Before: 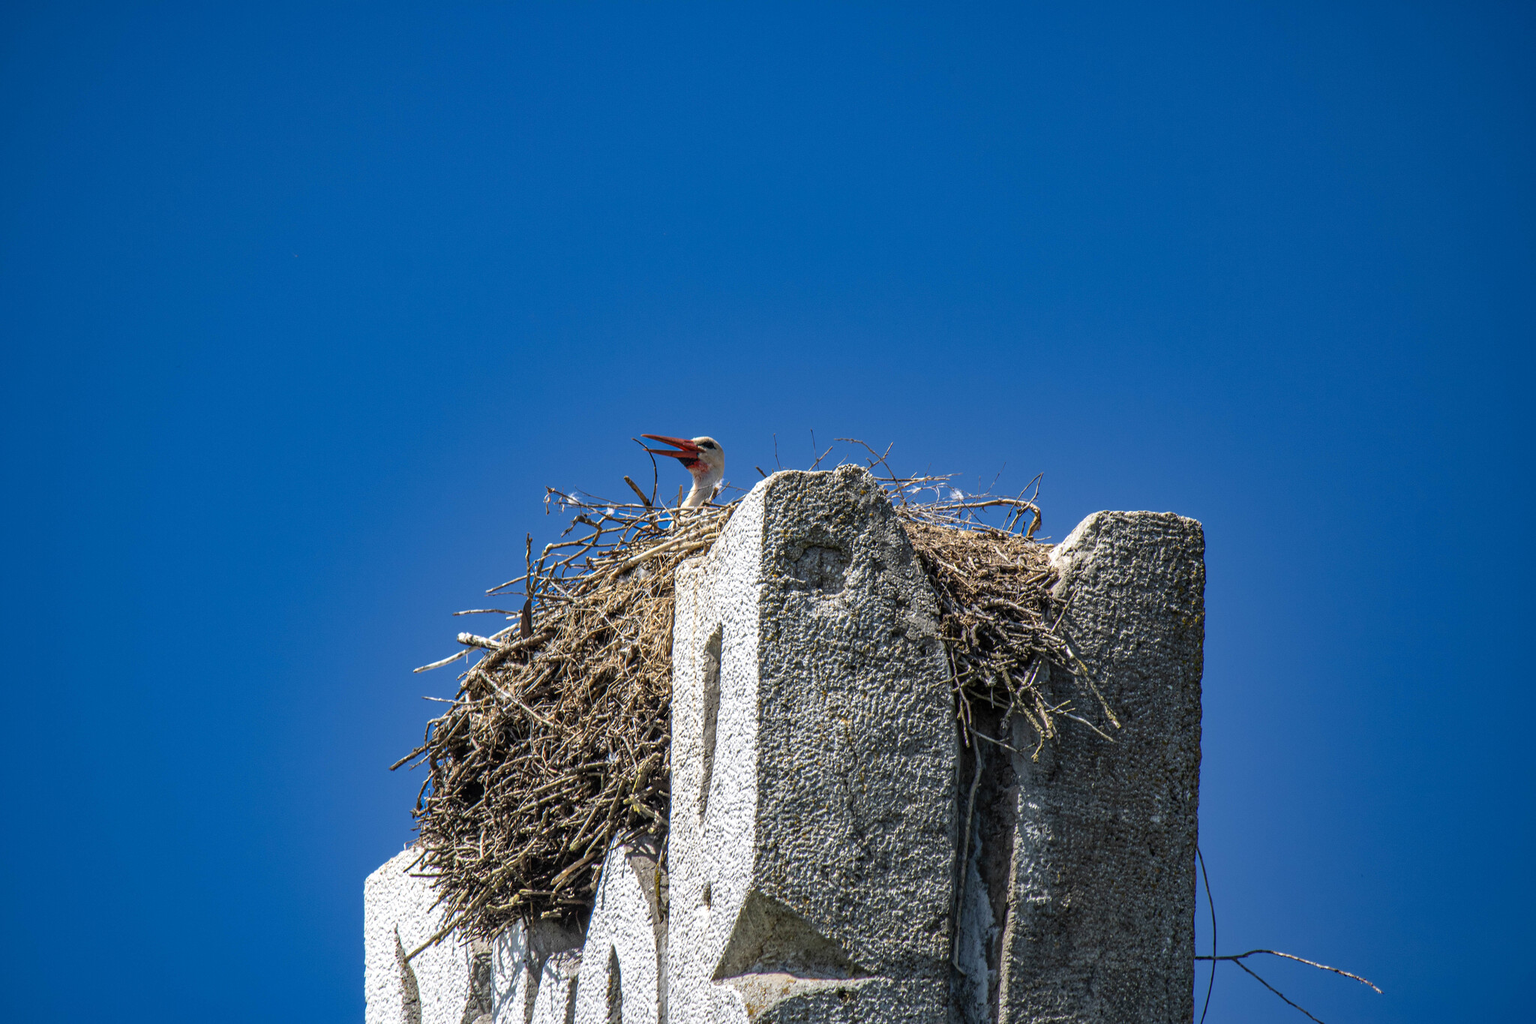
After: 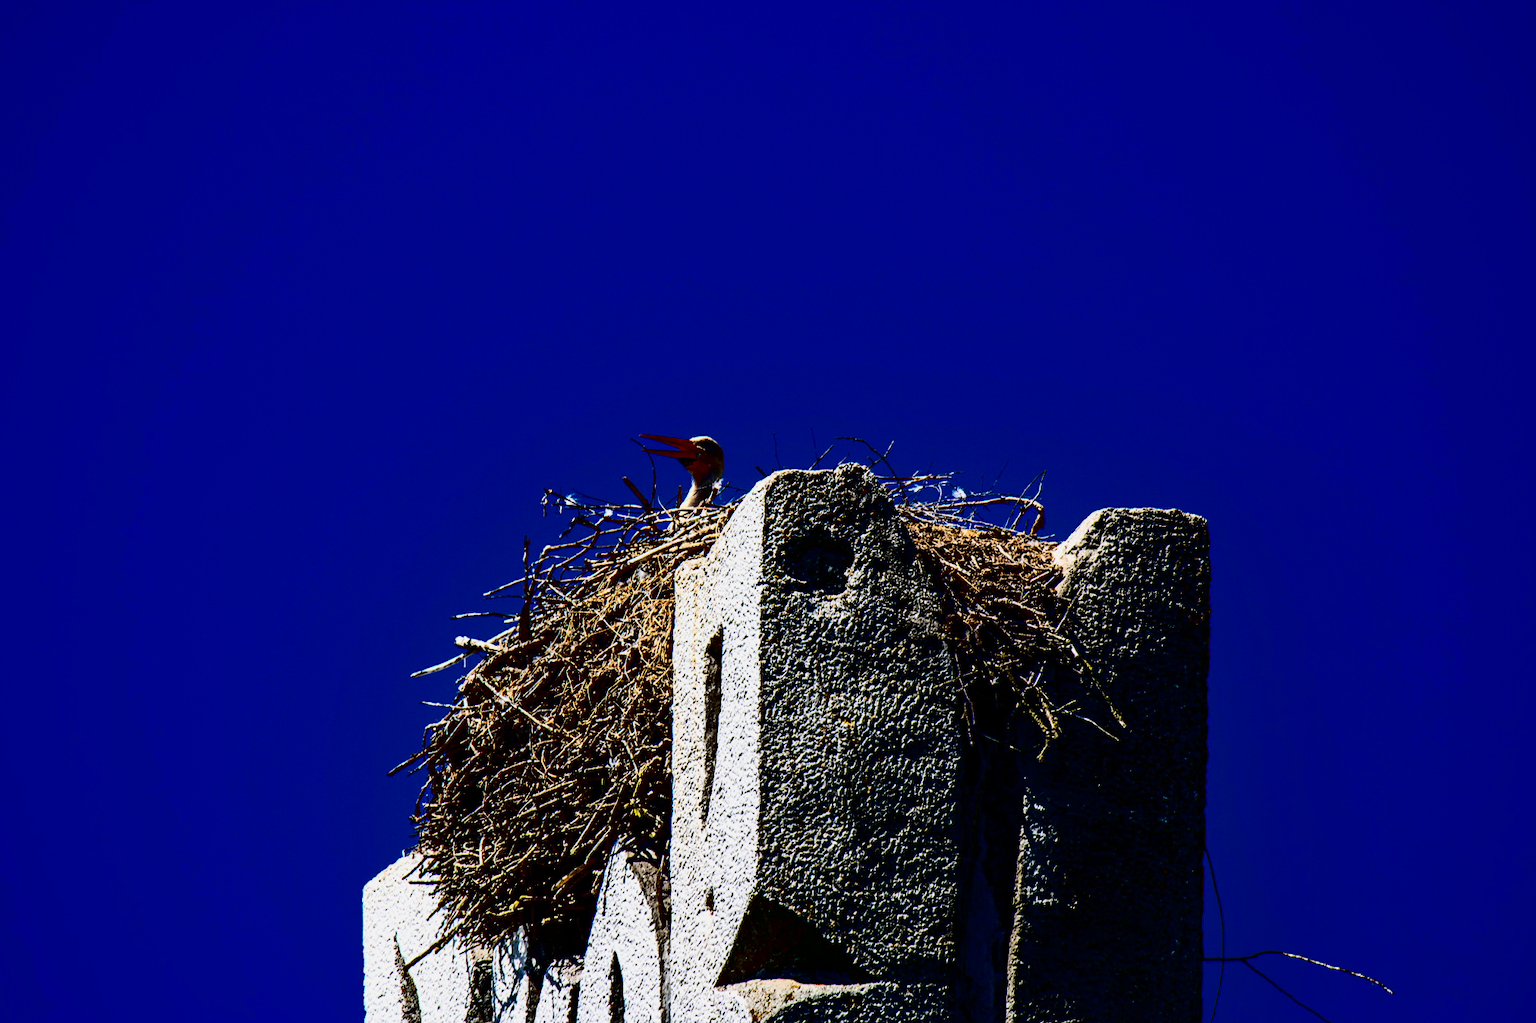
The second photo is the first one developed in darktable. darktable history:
filmic rgb: hardness 4.17
rotate and perspective: rotation -0.45°, automatic cropping original format, crop left 0.008, crop right 0.992, crop top 0.012, crop bottom 0.988
contrast brightness saturation: contrast 0.77, brightness -1, saturation 1
